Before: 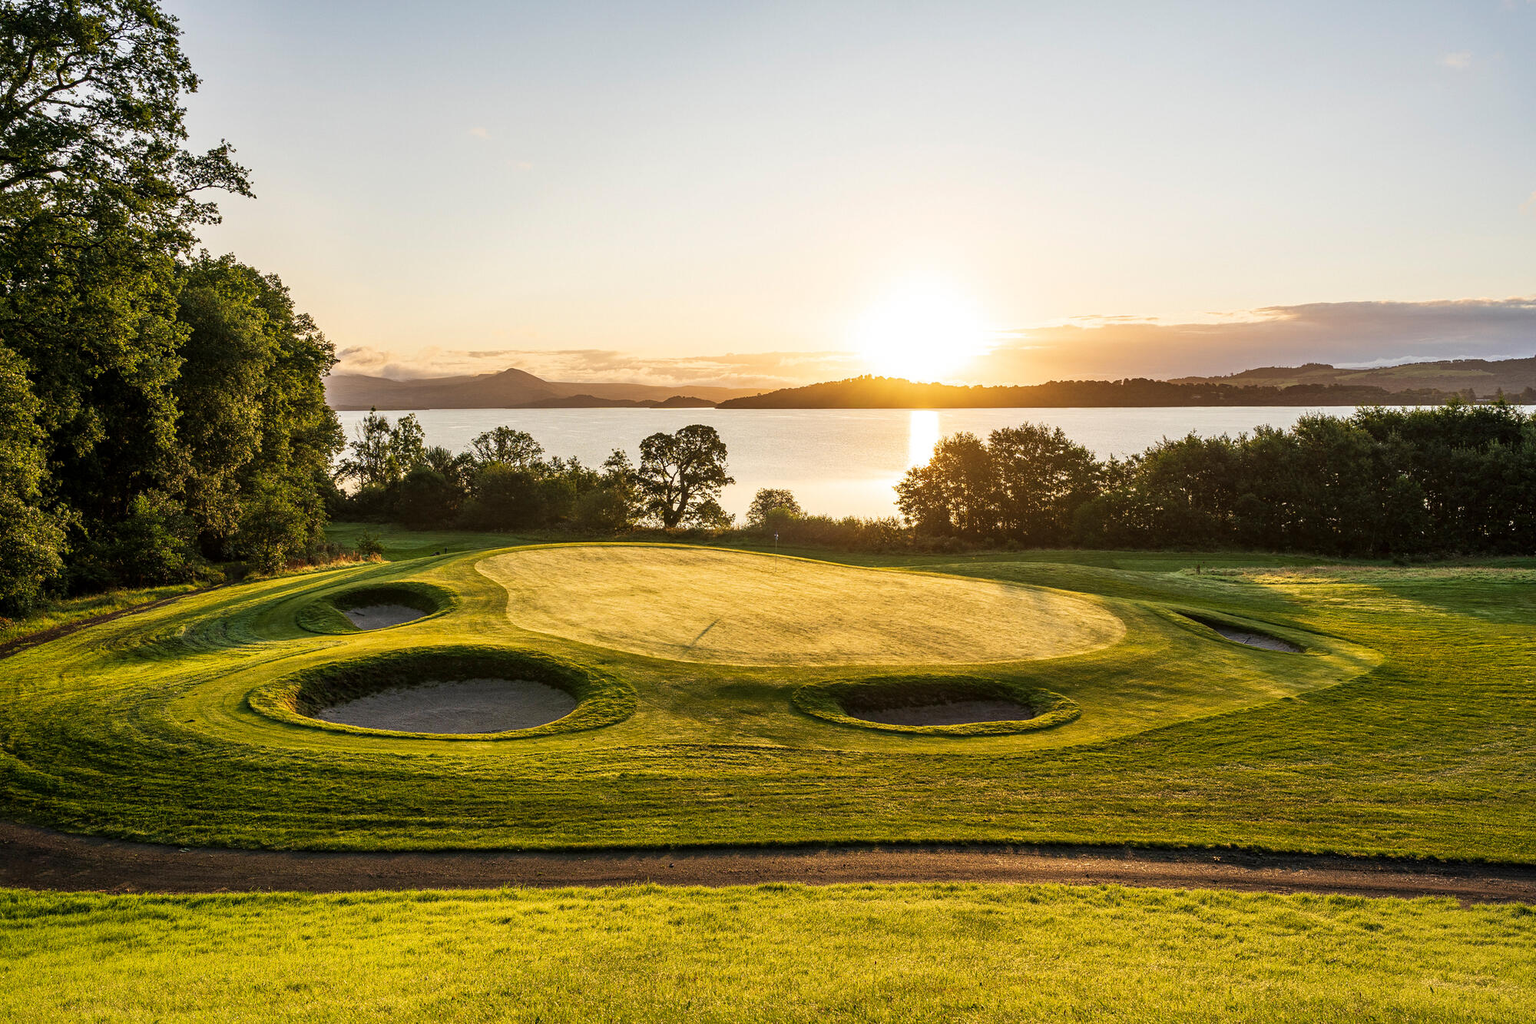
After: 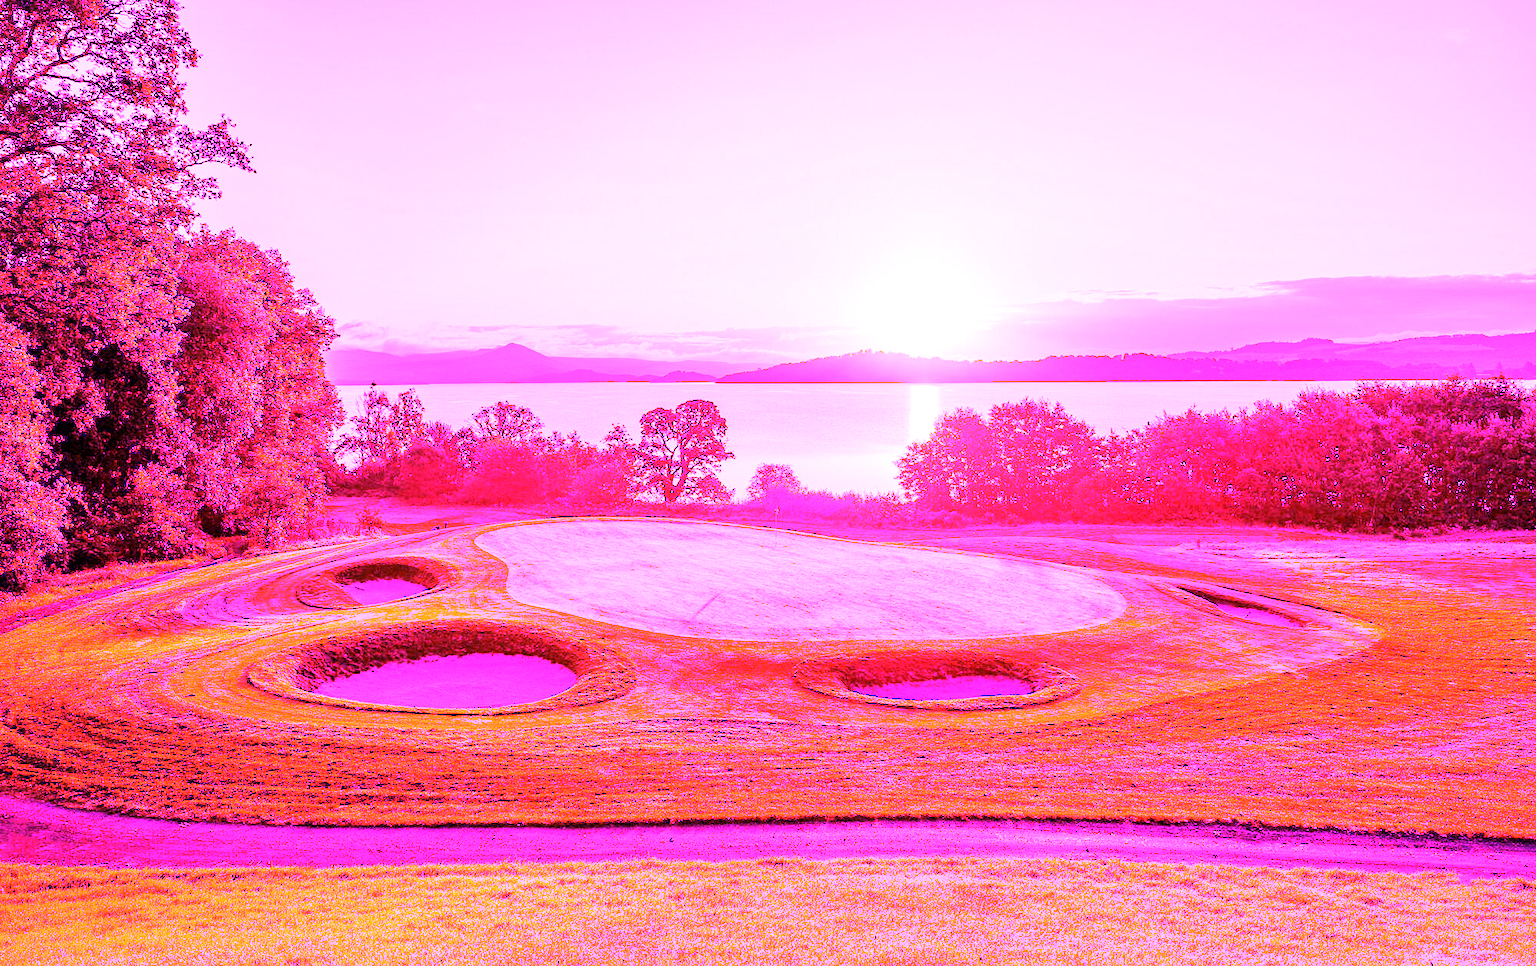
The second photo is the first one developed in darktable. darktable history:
crop and rotate: top 2.479%, bottom 3.018%
white balance: red 8, blue 8
